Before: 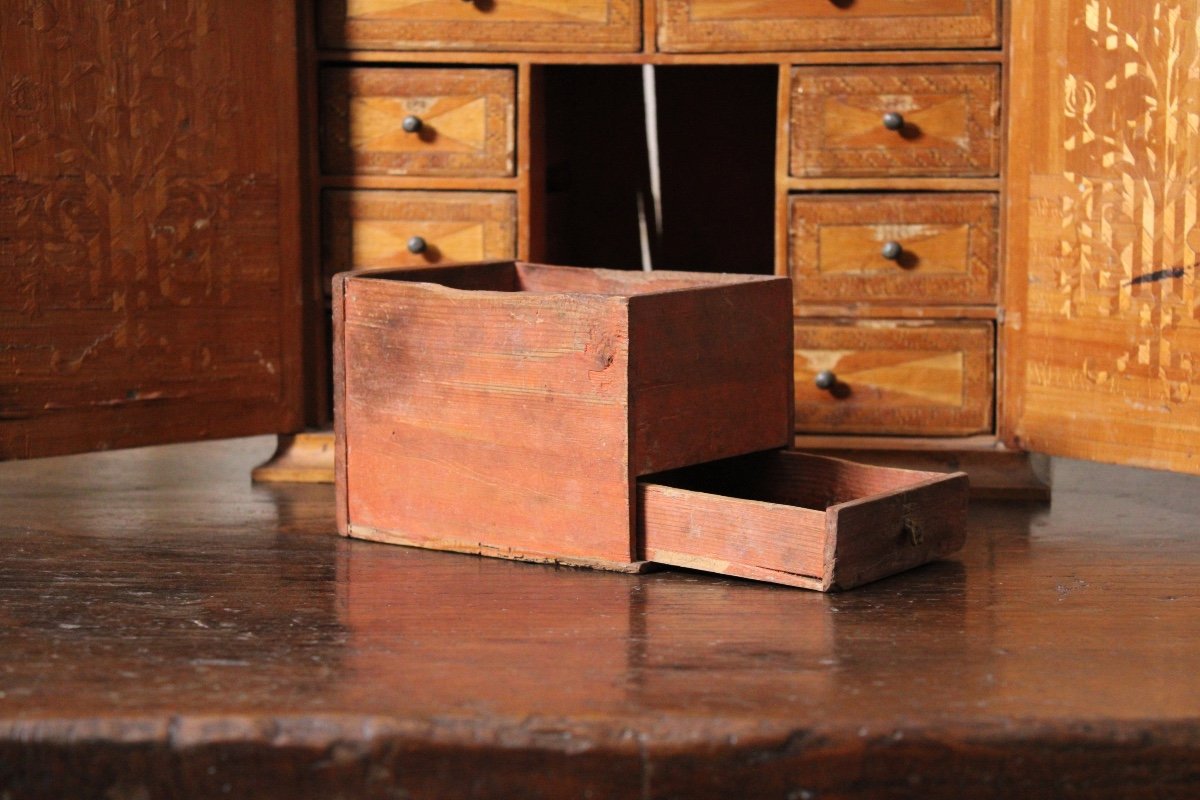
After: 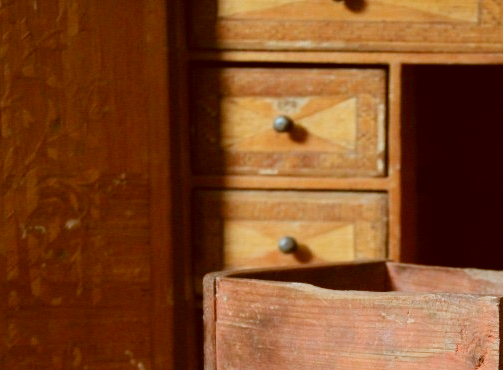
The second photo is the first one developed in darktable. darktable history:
contrast brightness saturation: saturation -0.05
color correction: highlights a* -14.62, highlights b* -16.22, shadows a* 10.12, shadows b* 29.4
crop and rotate: left 10.817%, top 0.062%, right 47.194%, bottom 53.626%
